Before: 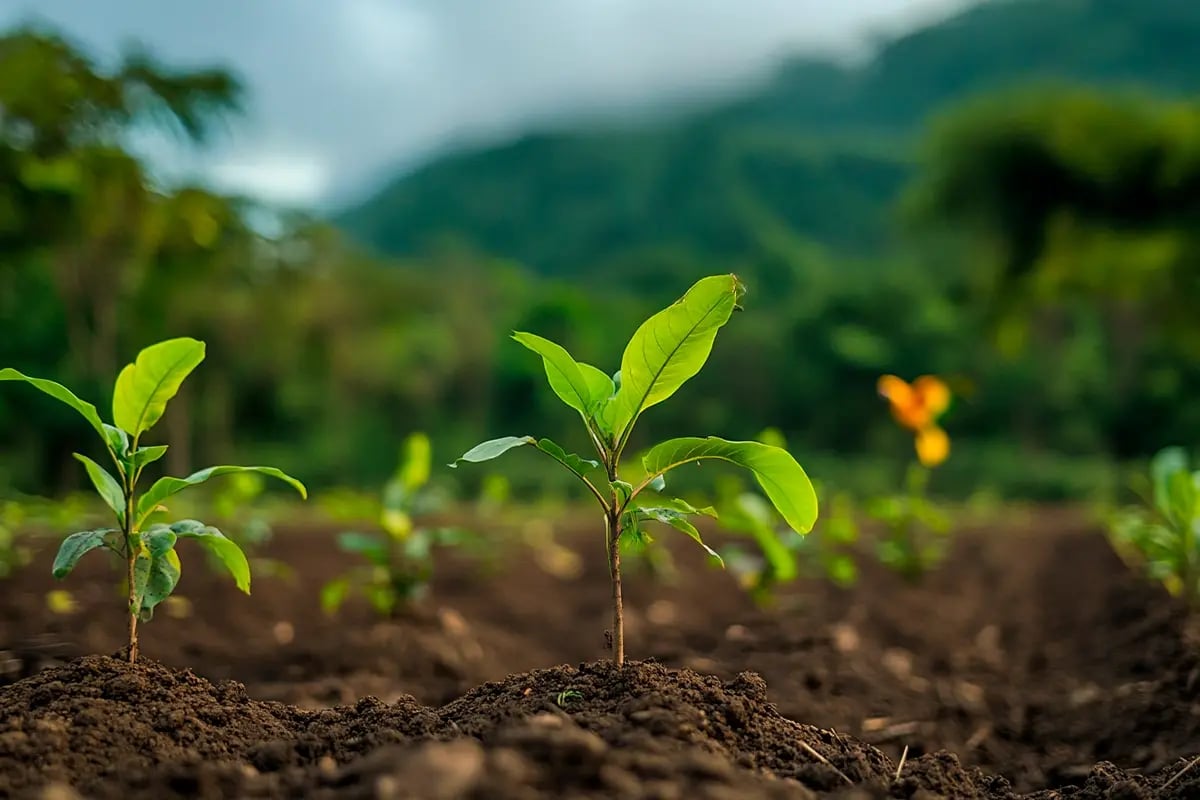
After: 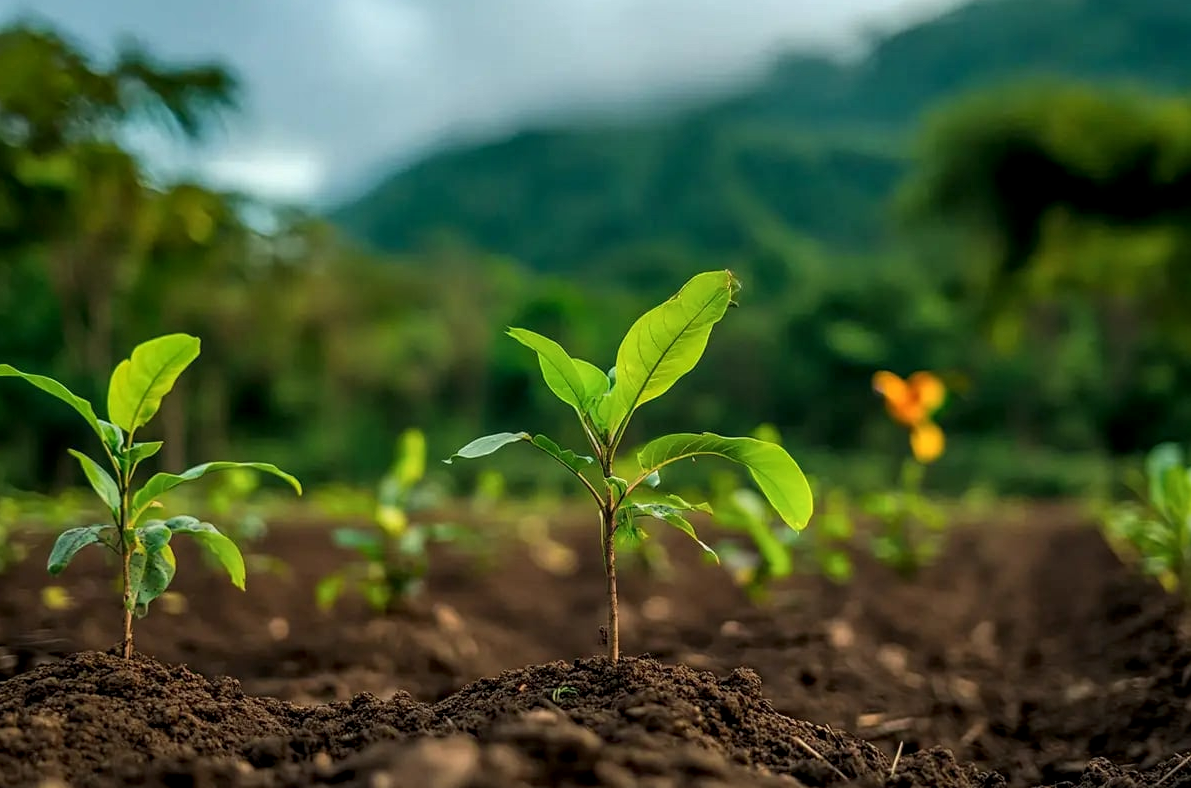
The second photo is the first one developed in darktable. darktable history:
local contrast: on, module defaults
crop: left 0.449%, top 0.568%, right 0.229%, bottom 0.829%
